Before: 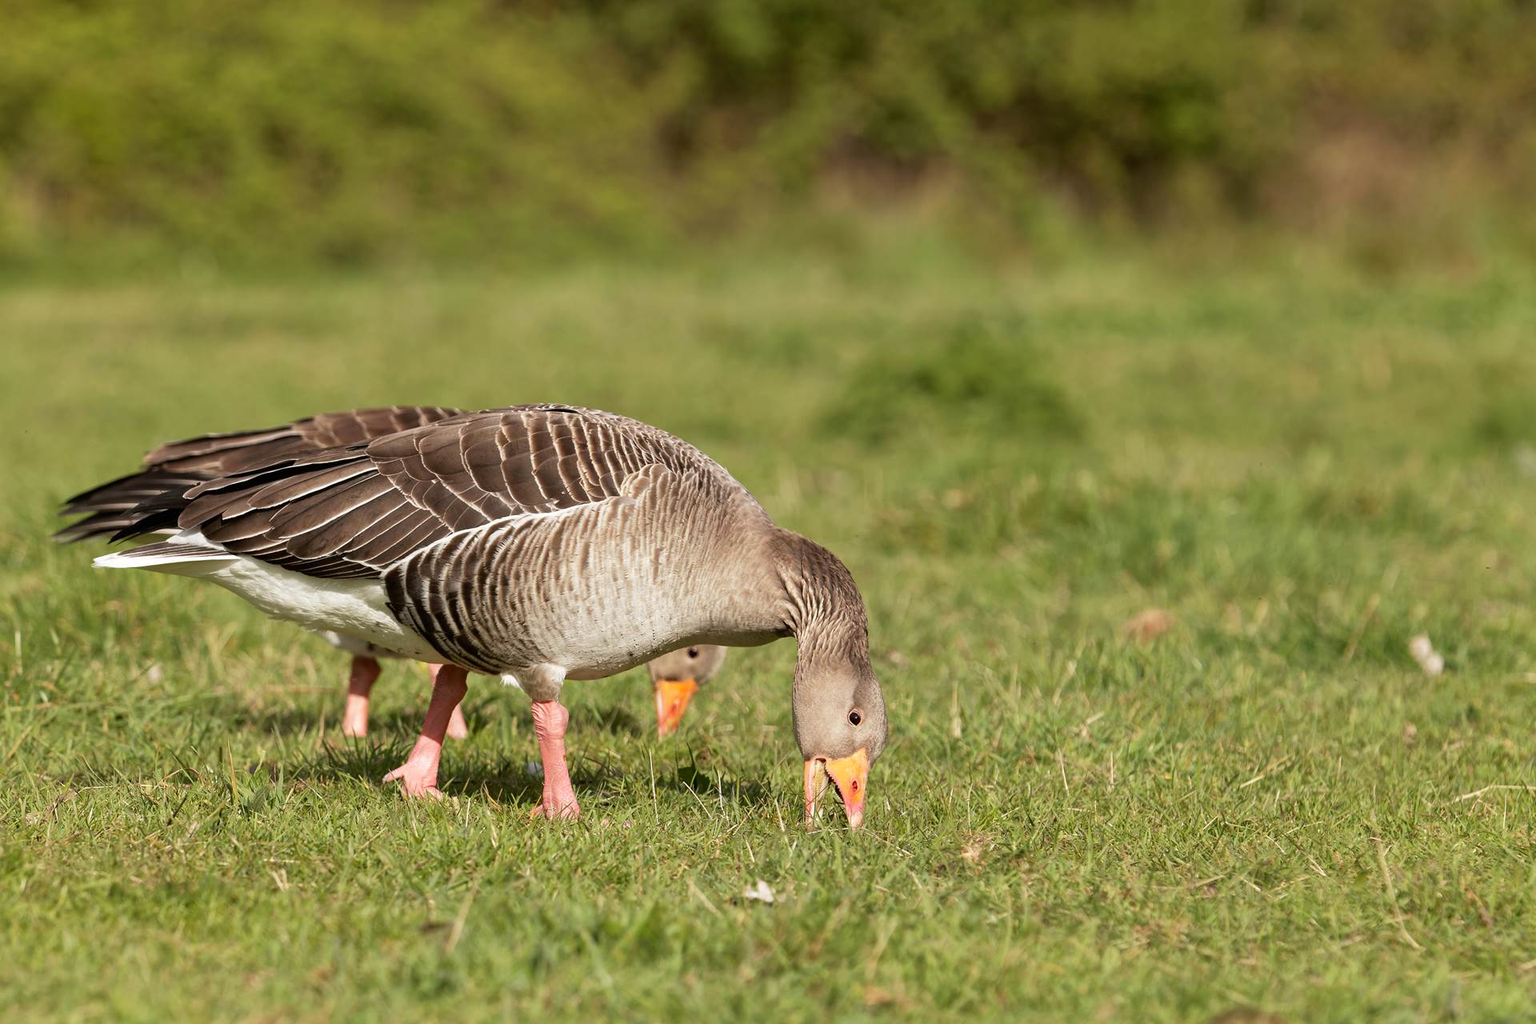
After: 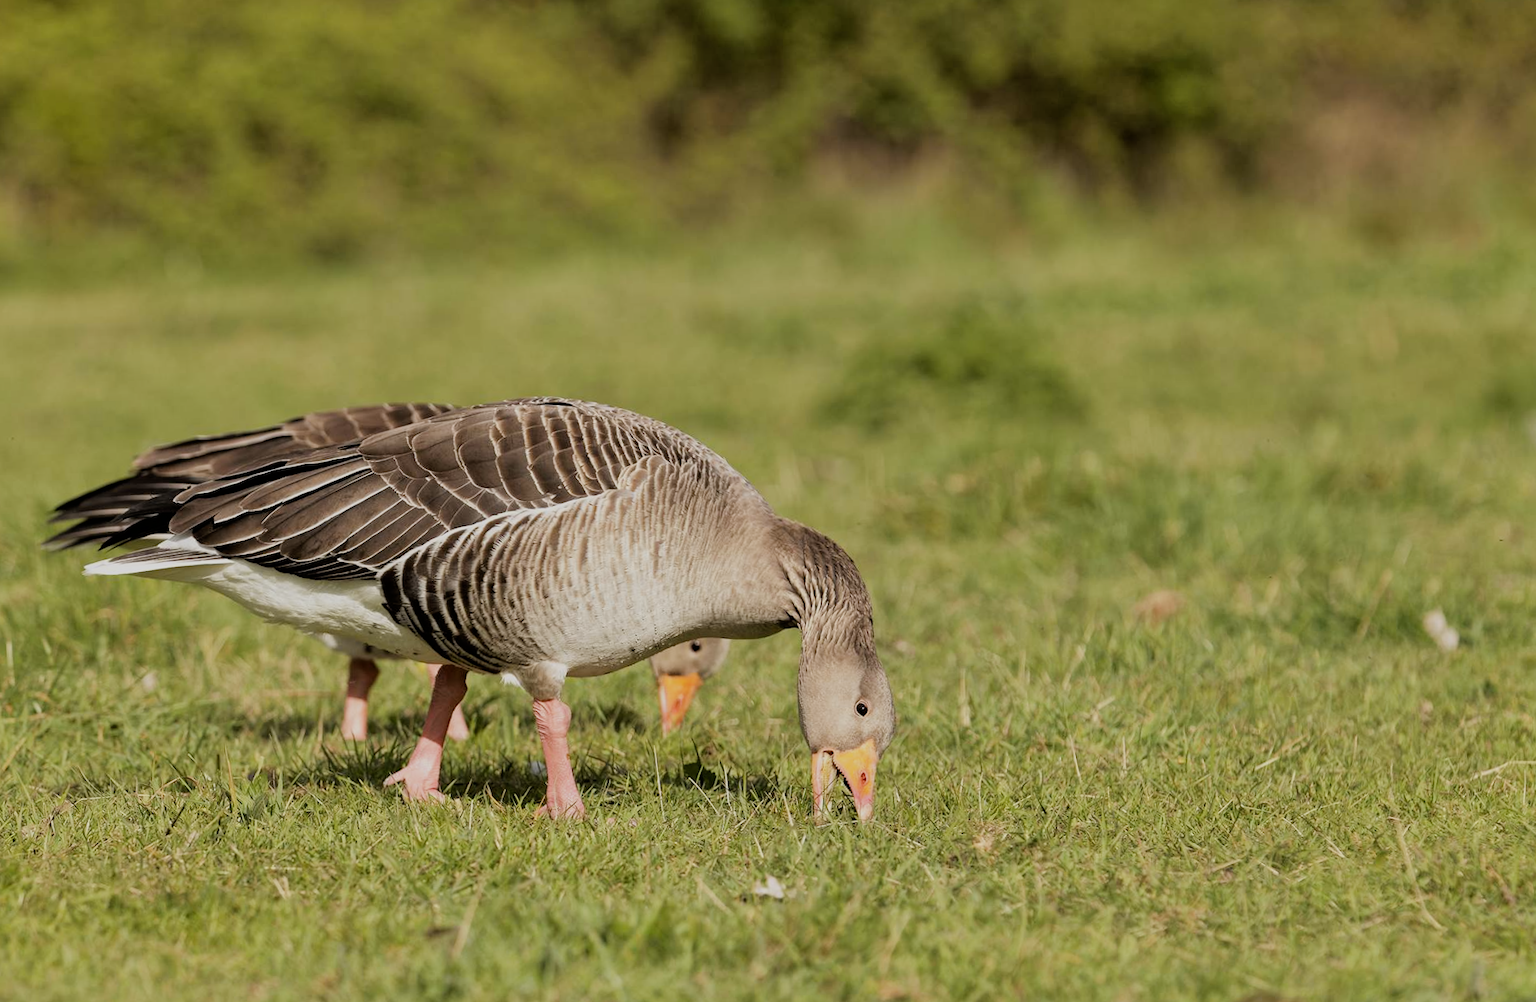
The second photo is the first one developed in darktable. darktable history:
rotate and perspective: rotation -1.42°, crop left 0.016, crop right 0.984, crop top 0.035, crop bottom 0.965
filmic rgb: black relative exposure -7.65 EV, white relative exposure 4.56 EV, hardness 3.61
color contrast: green-magenta contrast 0.81
